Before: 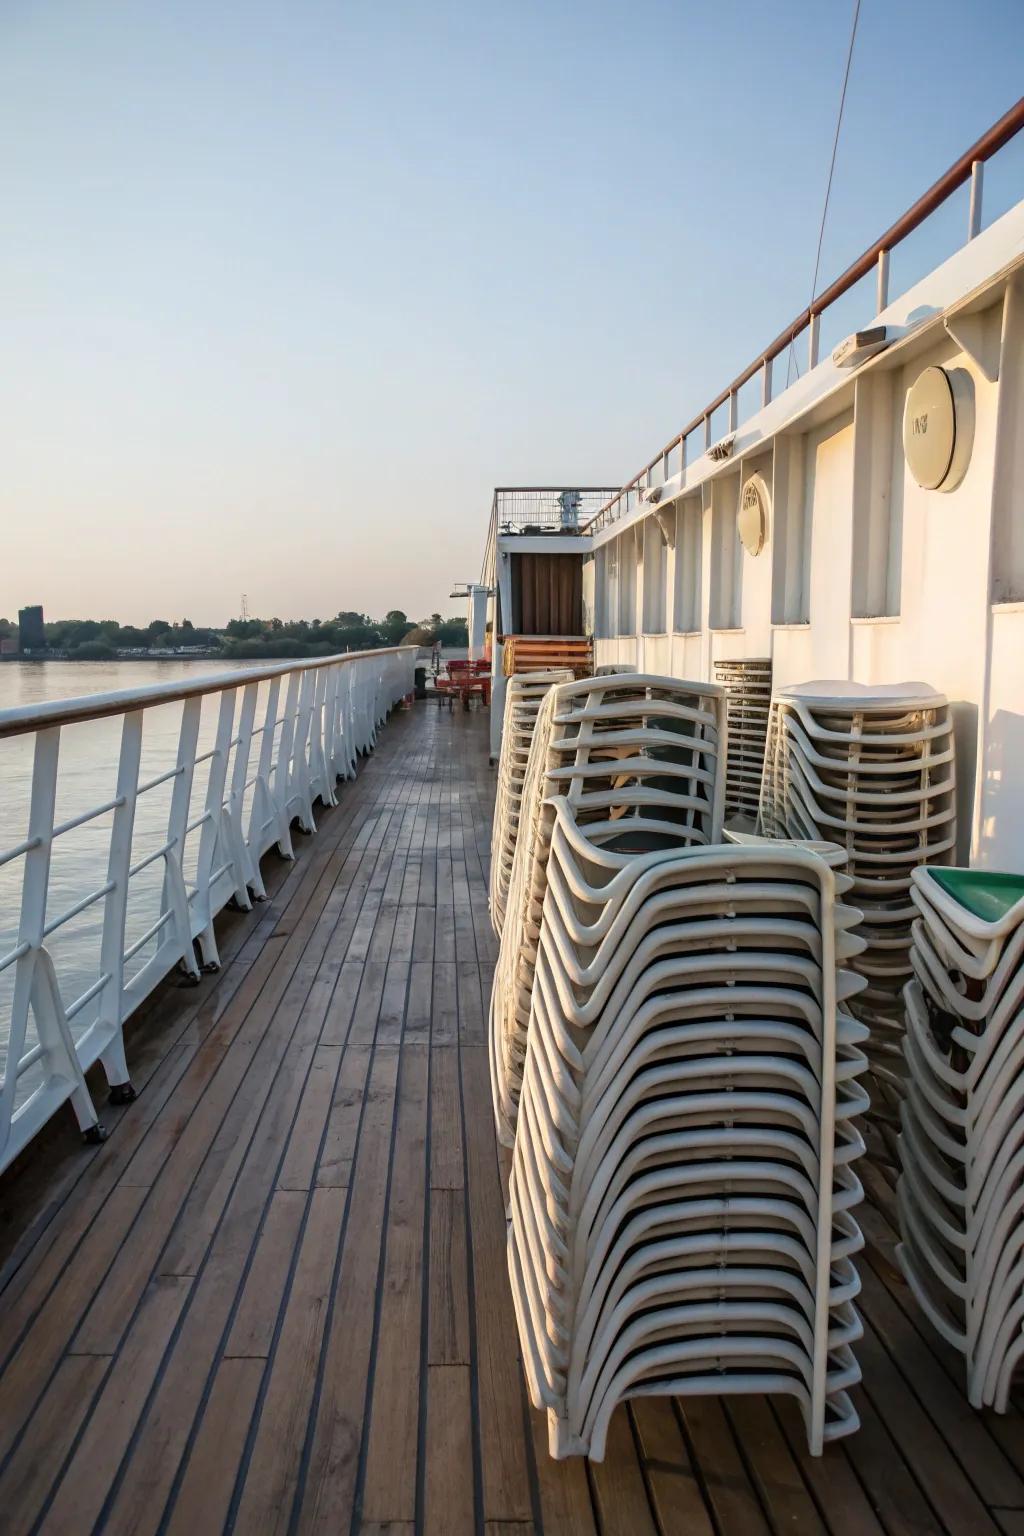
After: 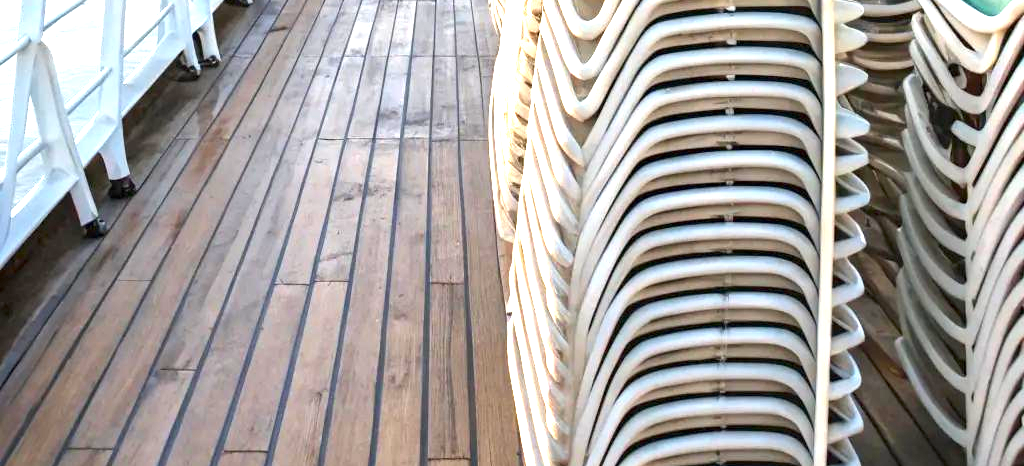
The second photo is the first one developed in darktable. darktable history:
exposure: exposure 2.021 EV, compensate exposure bias true, compensate highlight preservation false
crop and rotate: top 59.042%, bottom 10.561%
